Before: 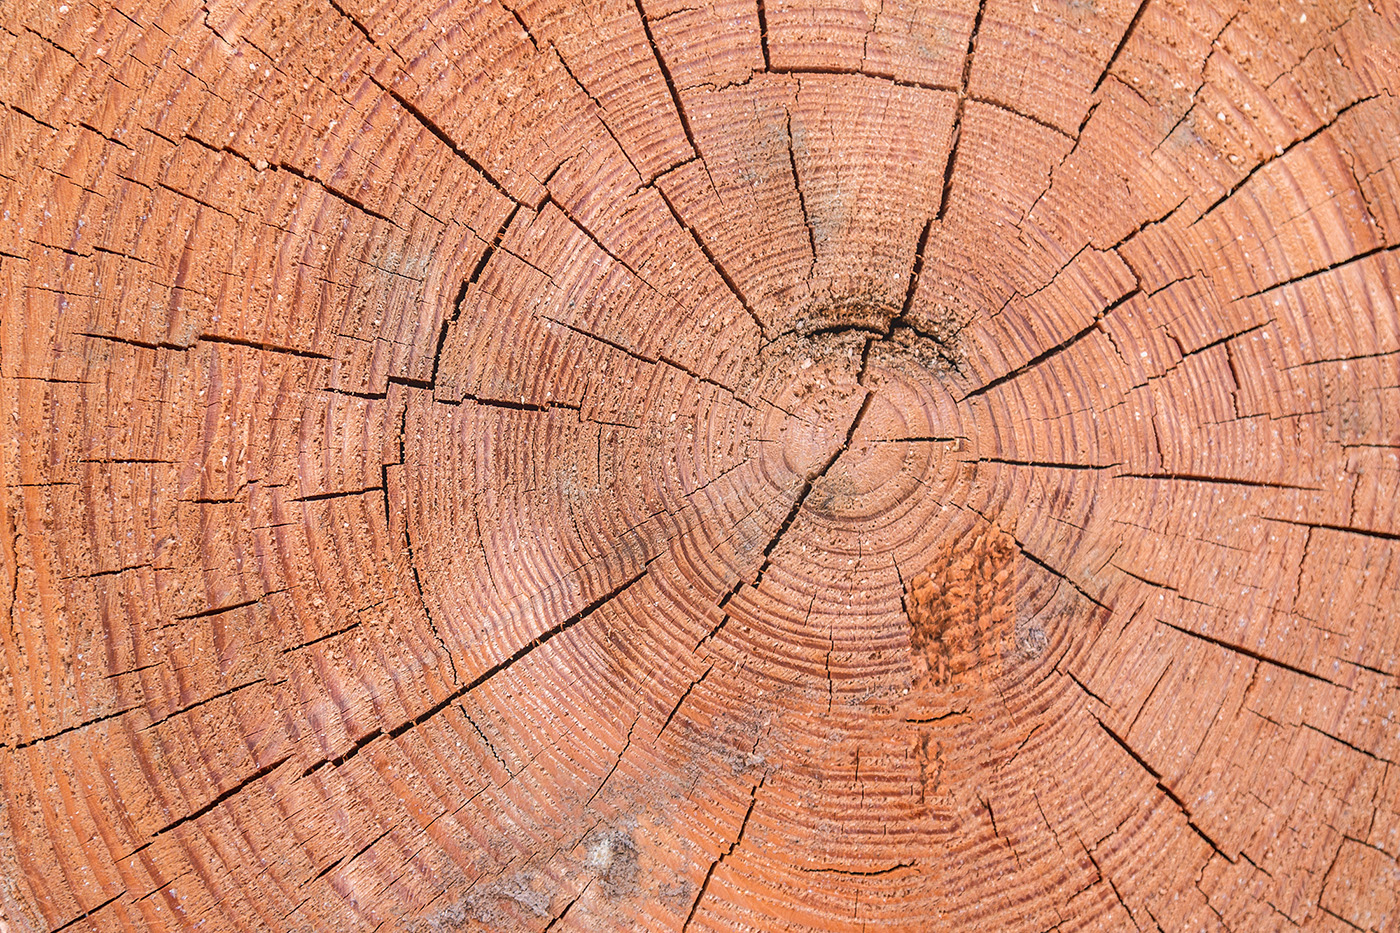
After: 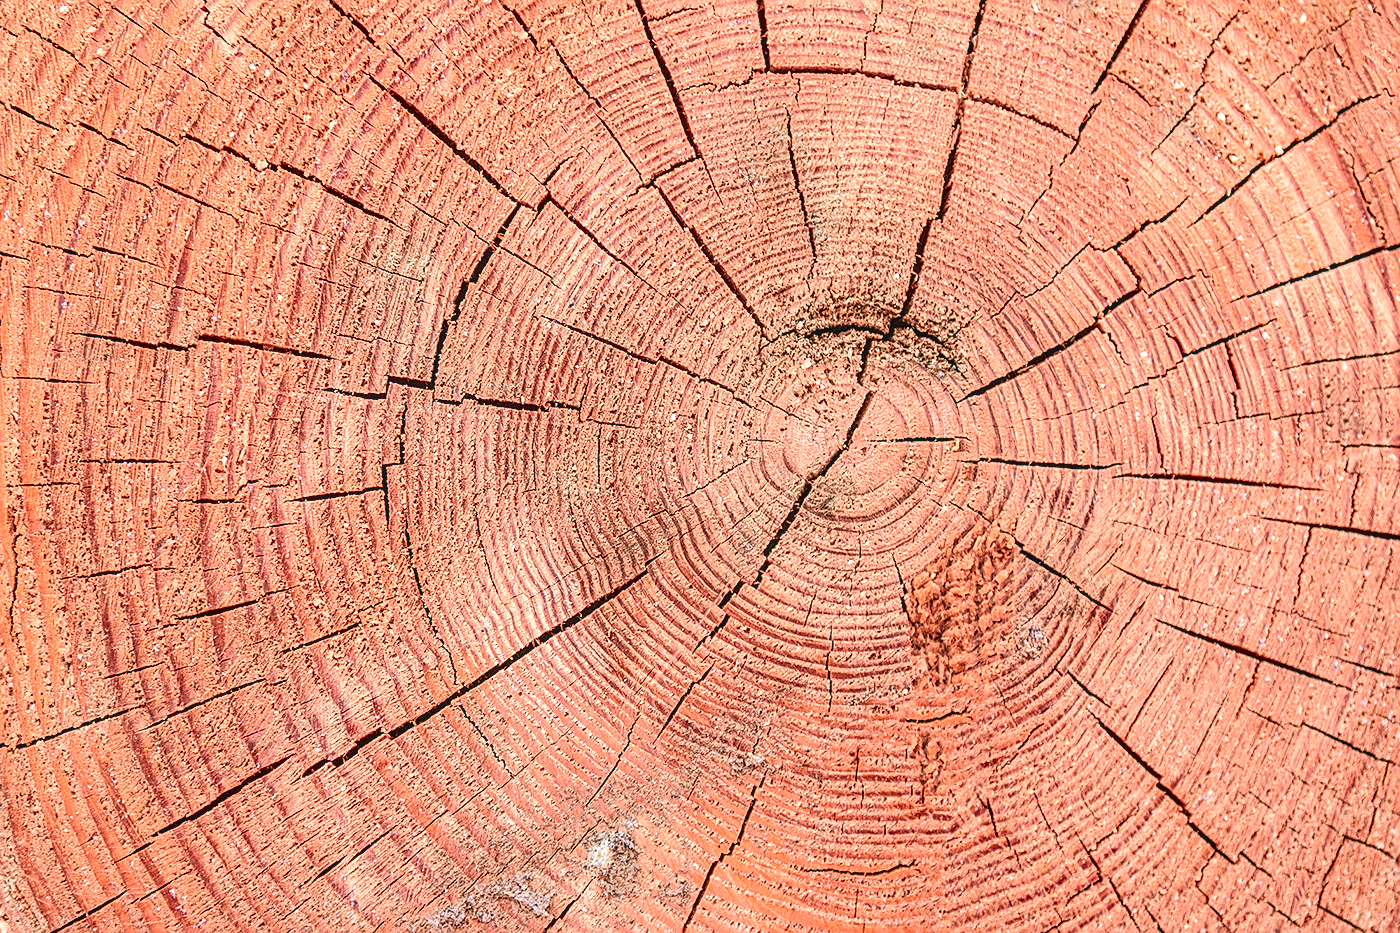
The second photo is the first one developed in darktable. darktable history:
tone curve: curves: ch0 [(0, 0.024) (0.049, 0.038) (0.176, 0.162) (0.311, 0.337) (0.416, 0.471) (0.565, 0.658) (0.817, 0.911) (1, 1)]; ch1 [(0, 0) (0.351, 0.347) (0.446, 0.42) (0.481, 0.463) (0.504, 0.504) (0.522, 0.521) (0.546, 0.563) (0.622, 0.664) (0.728, 0.786) (1, 1)]; ch2 [(0, 0) (0.327, 0.324) (0.427, 0.413) (0.458, 0.444) (0.502, 0.504) (0.526, 0.539) (0.547, 0.581) (0.601, 0.61) (0.76, 0.765) (1, 1)], color space Lab, independent channels, preserve colors none
local contrast: on, module defaults
sharpen: on, module defaults
haze removal: compatibility mode true, adaptive false
